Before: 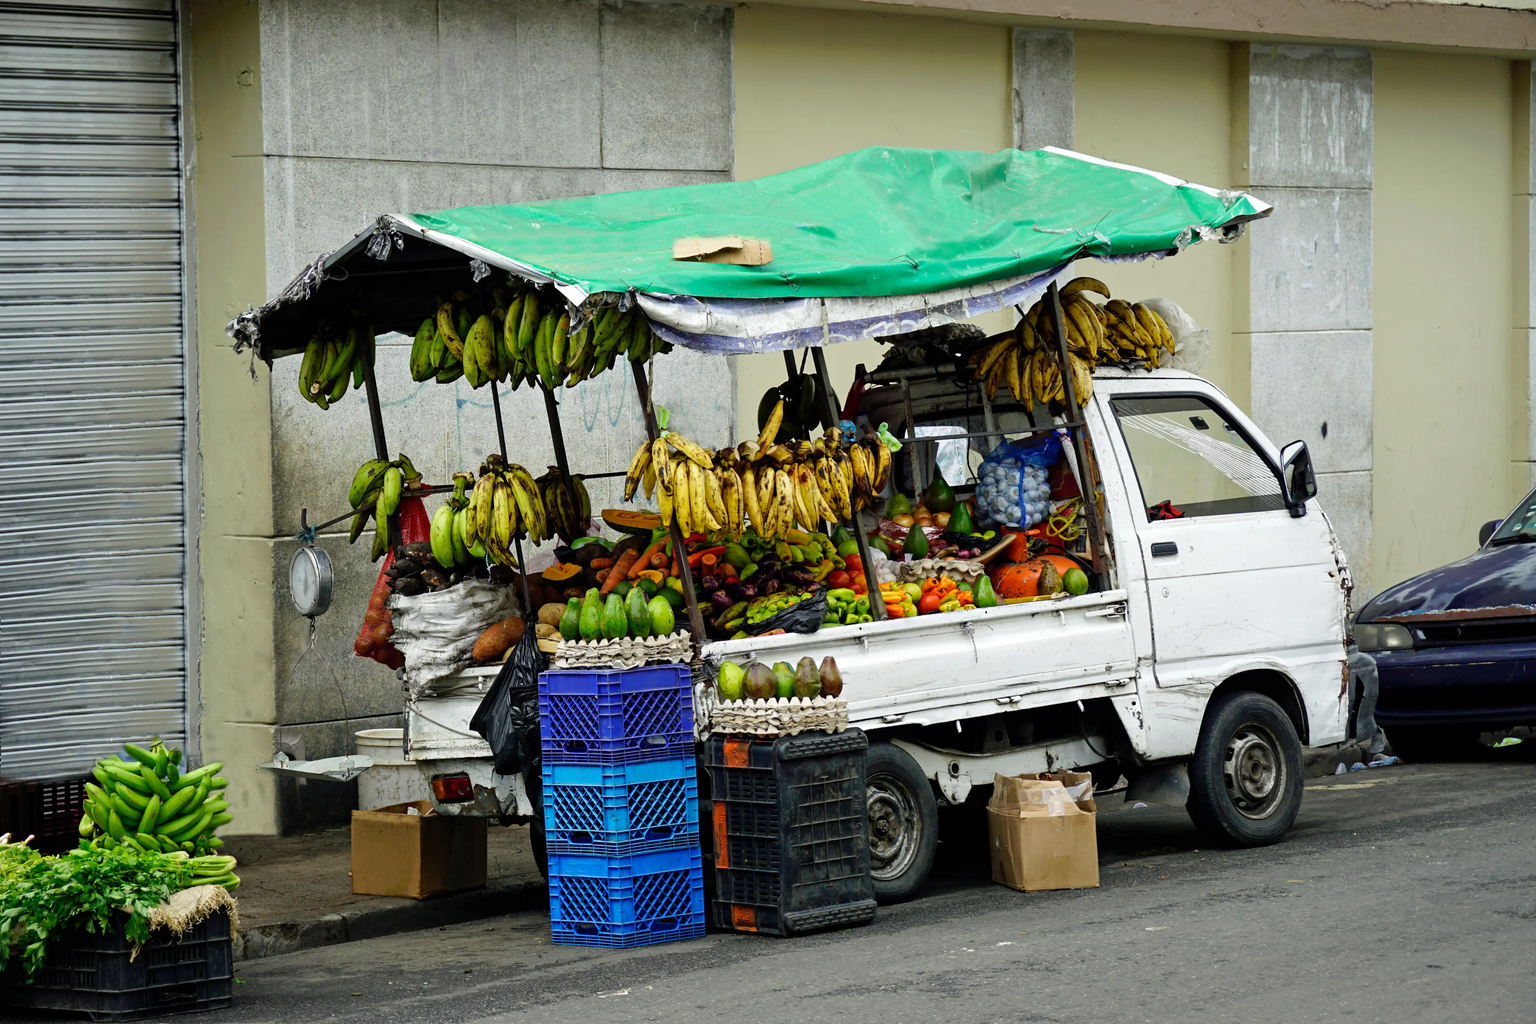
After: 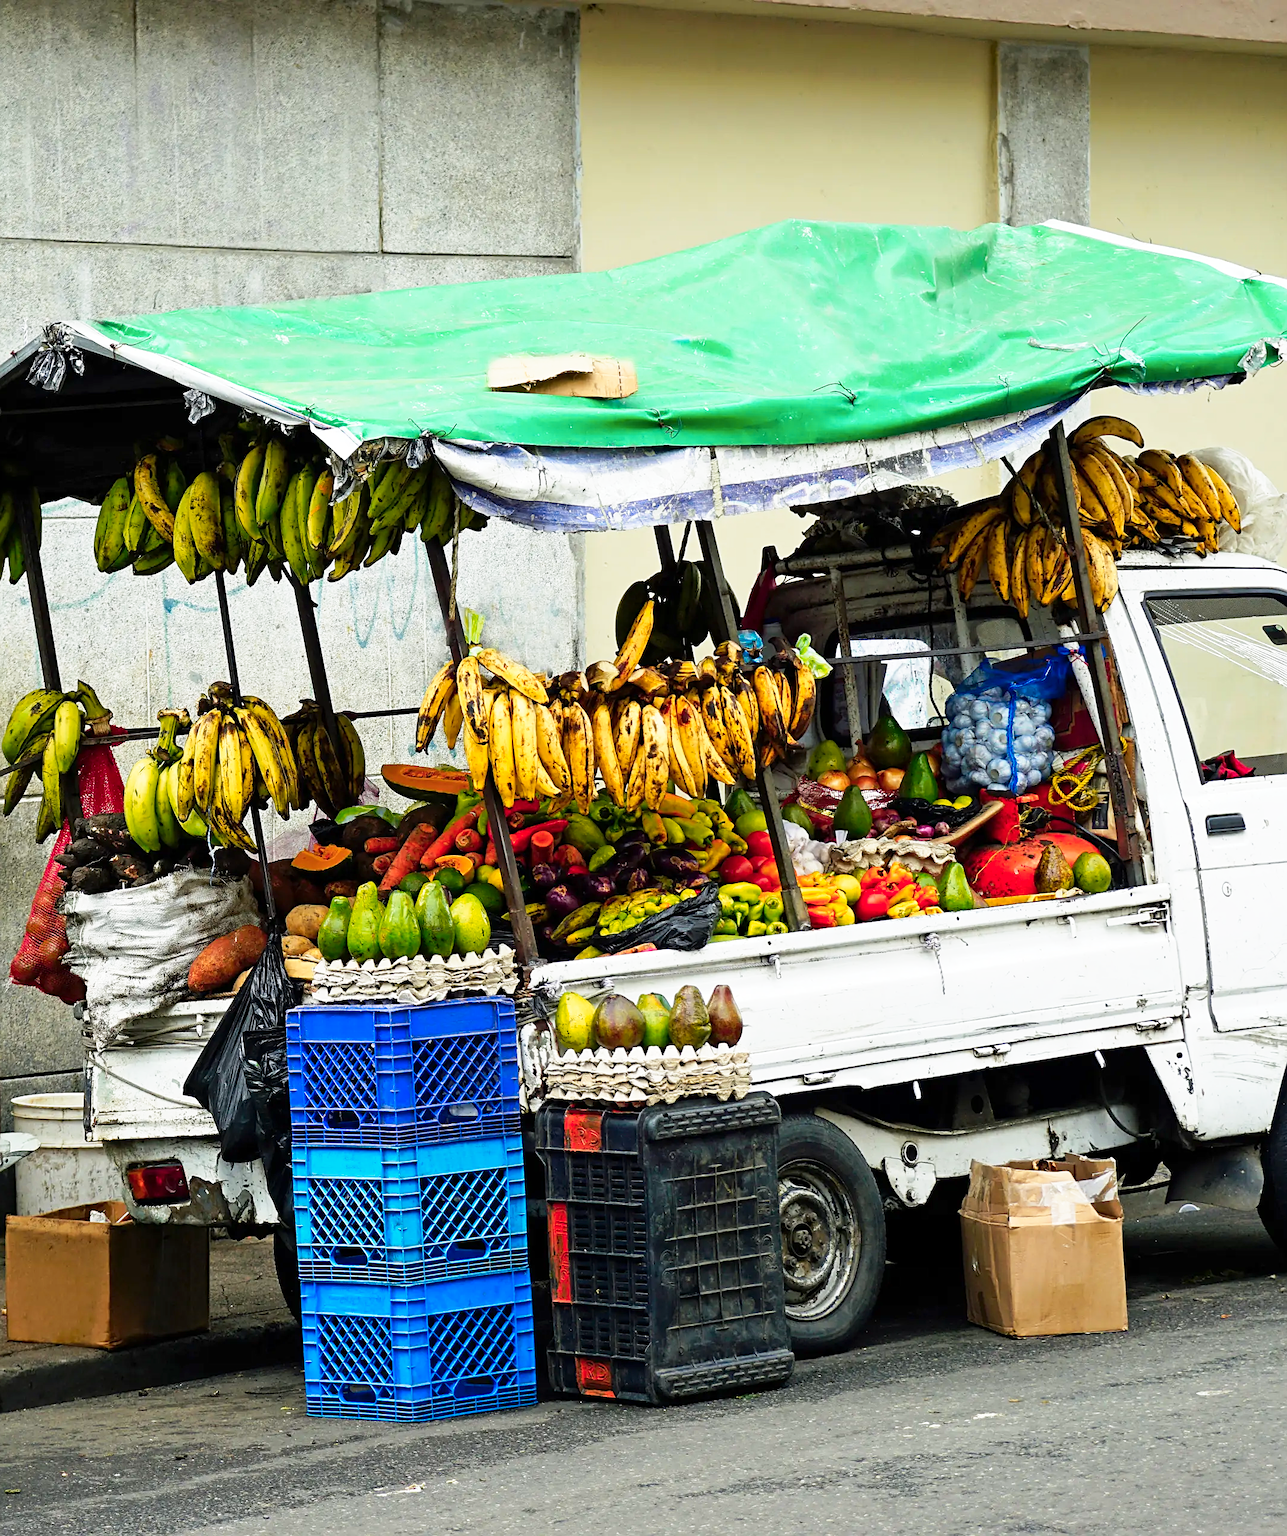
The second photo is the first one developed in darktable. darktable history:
sharpen: on, module defaults
color zones: curves: ch1 [(0.235, 0.558) (0.75, 0.5)]; ch2 [(0.25, 0.462) (0.749, 0.457)]
crop and rotate: left 22.641%, right 21.461%
base curve: curves: ch0 [(0, 0) (0.557, 0.834) (1, 1)], preserve colors none
